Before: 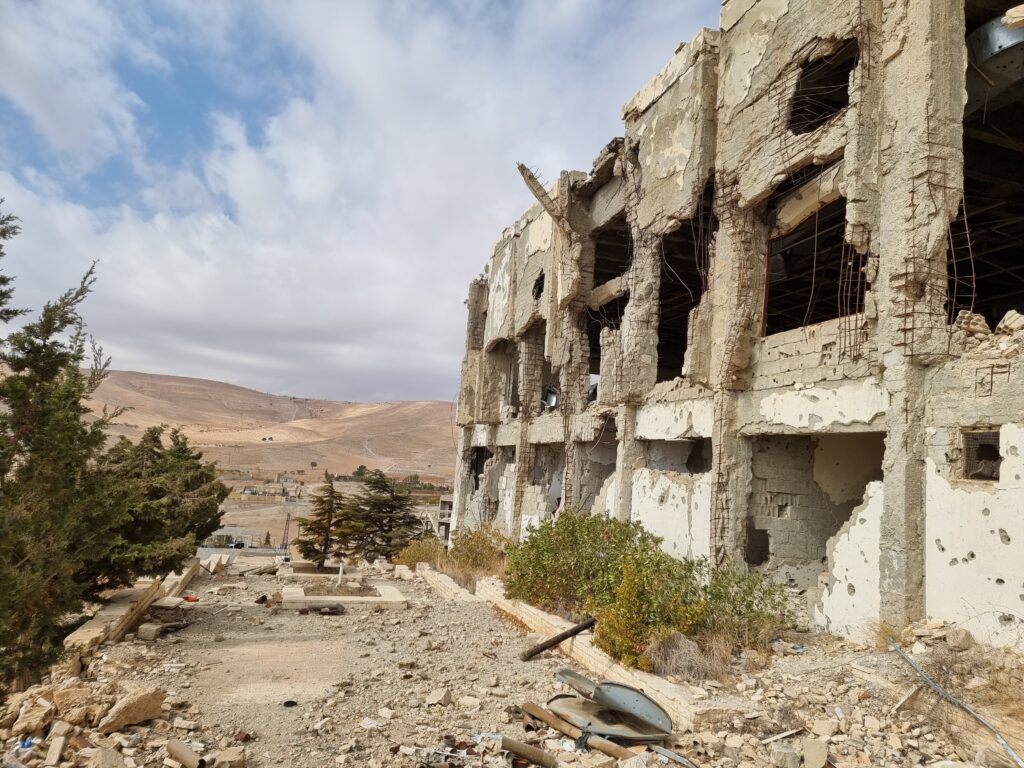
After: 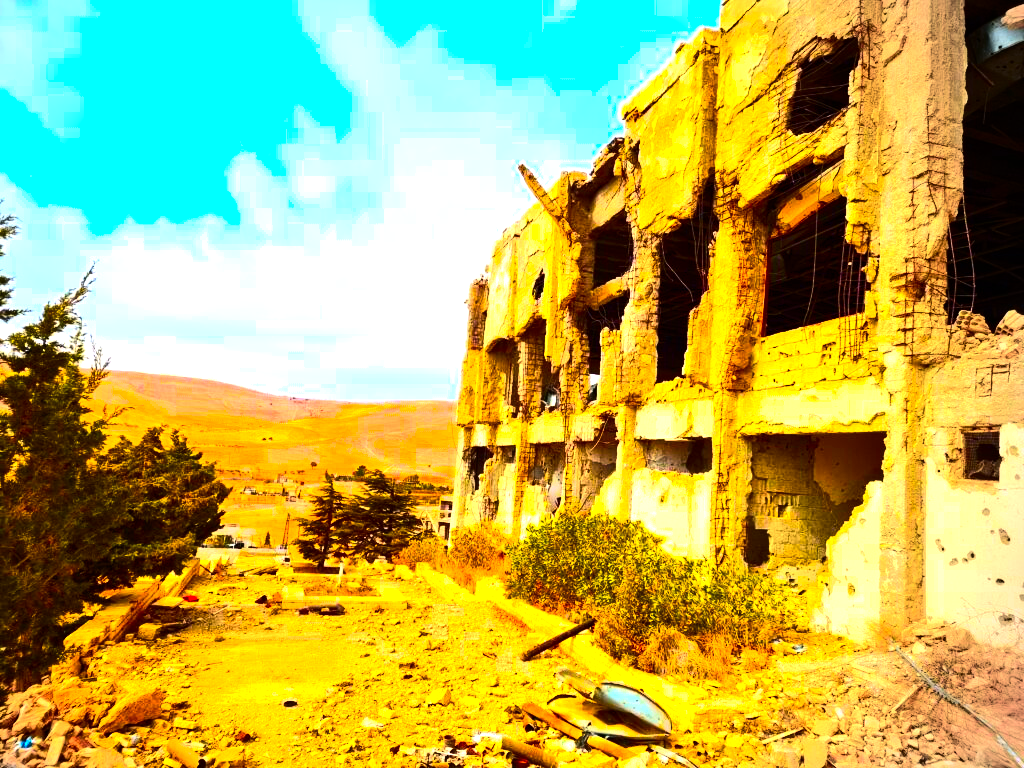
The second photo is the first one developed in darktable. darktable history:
contrast brightness saturation: contrast 0.26, brightness 0.02, saturation 0.87
vignetting: center (-0.15, 0.013)
color balance rgb: linear chroma grading › highlights 100%, linear chroma grading › global chroma 23.41%, perceptual saturation grading › global saturation 35.38%, hue shift -10.68°, perceptual brilliance grading › highlights 47.25%, perceptual brilliance grading › mid-tones 22.2%, perceptual brilliance grading › shadows -5.93%
